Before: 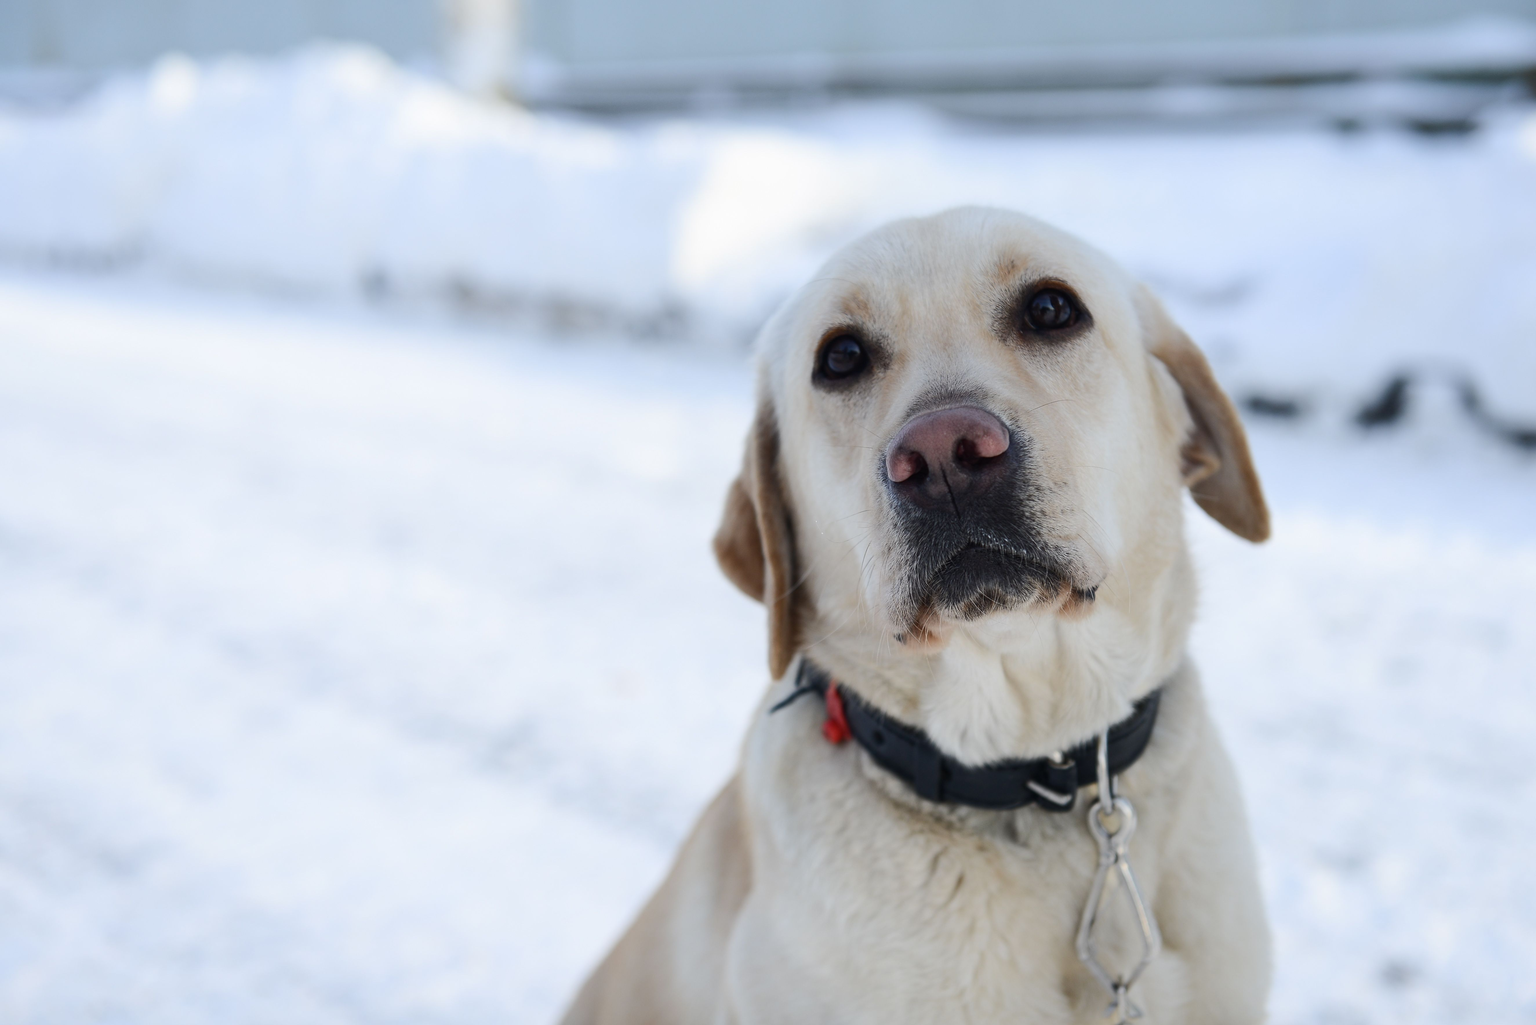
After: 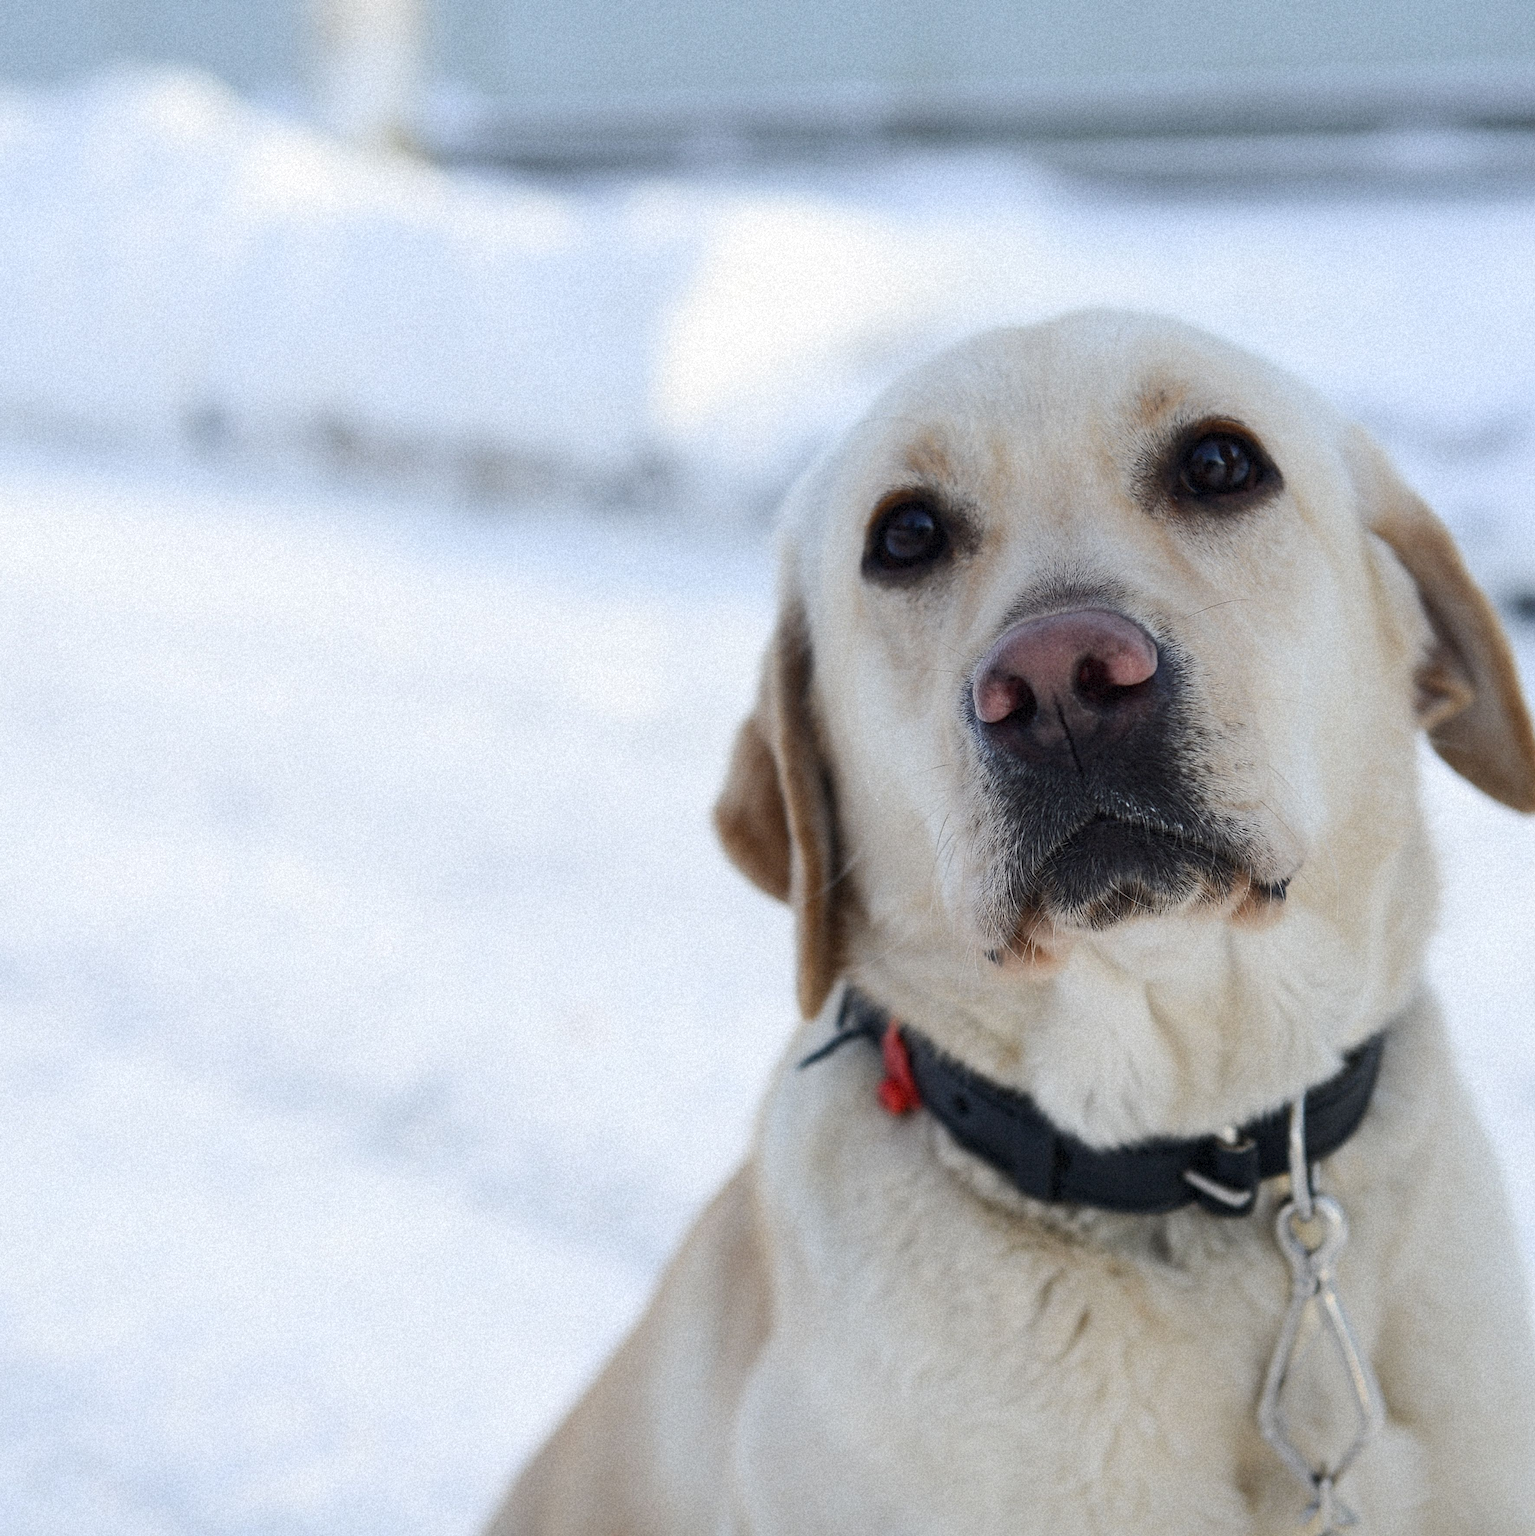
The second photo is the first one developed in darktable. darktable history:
crop and rotate: left 15.446%, right 17.836%
grain: mid-tones bias 0%
